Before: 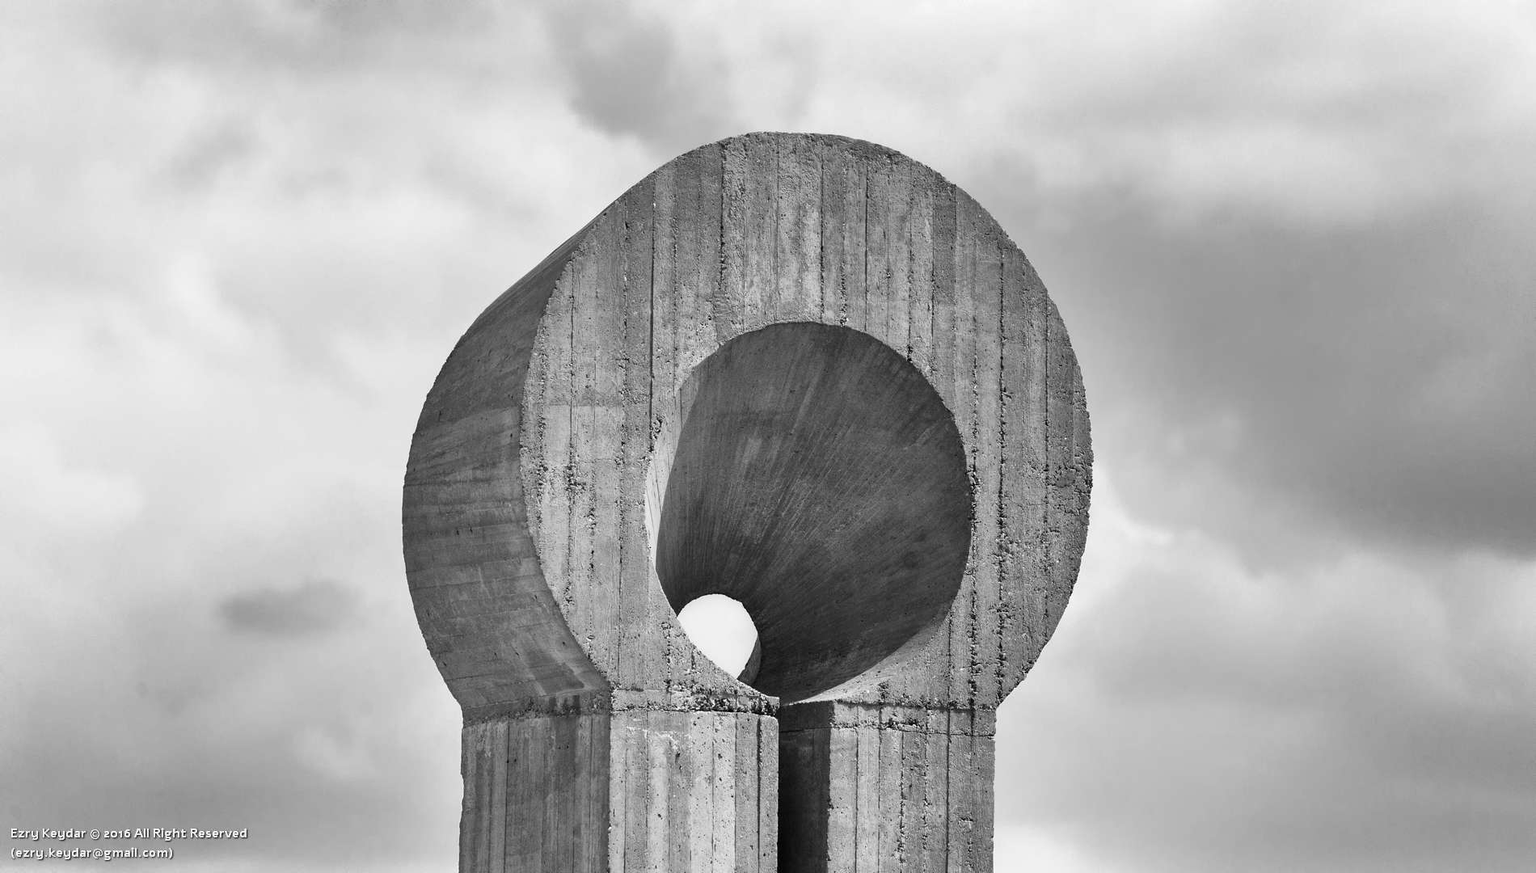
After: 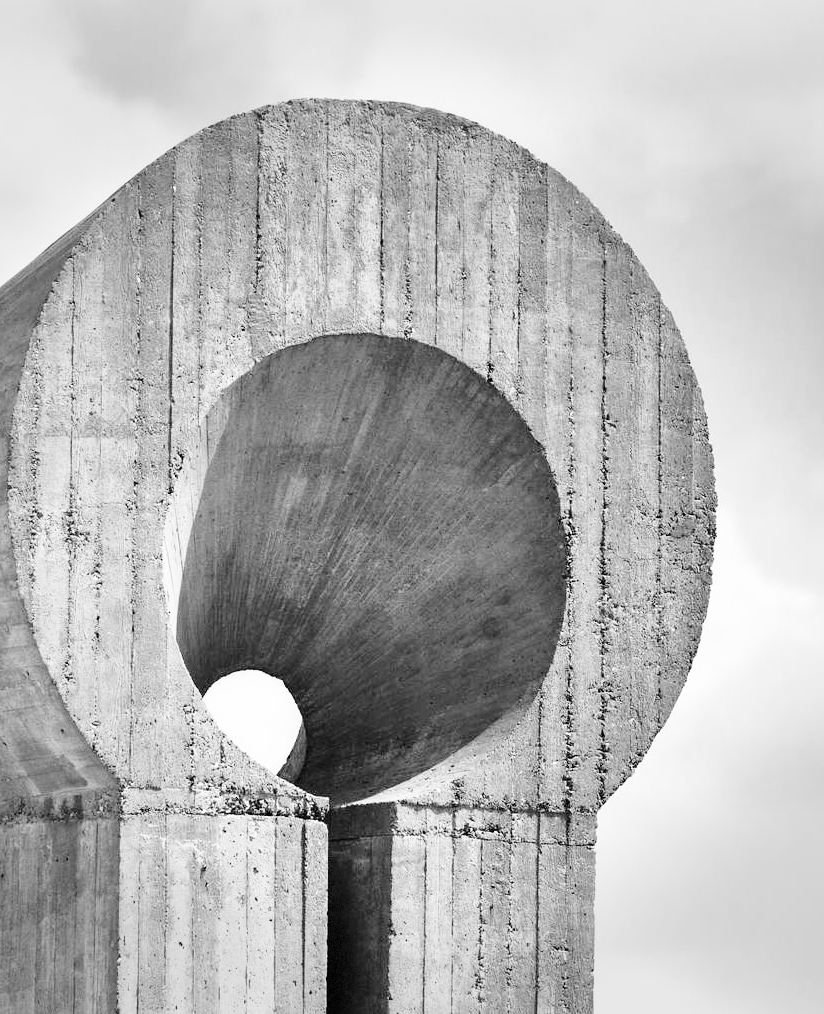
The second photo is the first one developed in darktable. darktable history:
crop: left 33.452%, top 6.025%, right 23.155%
base curve: curves: ch0 [(0, 0) (0.008, 0.007) (0.022, 0.029) (0.048, 0.089) (0.092, 0.197) (0.191, 0.399) (0.275, 0.534) (0.357, 0.65) (0.477, 0.78) (0.542, 0.833) (0.799, 0.973) (1, 1)], preserve colors none
vignetting: fall-off start 91%, fall-off radius 39.39%, brightness -0.182, saturation -0.3, width/height ratio 1.219, shape 1.3, dithering 8-bit output, unbound false
color balance rgb: perceptual saturation grading › global saturation 30%, global vibrance 20%
